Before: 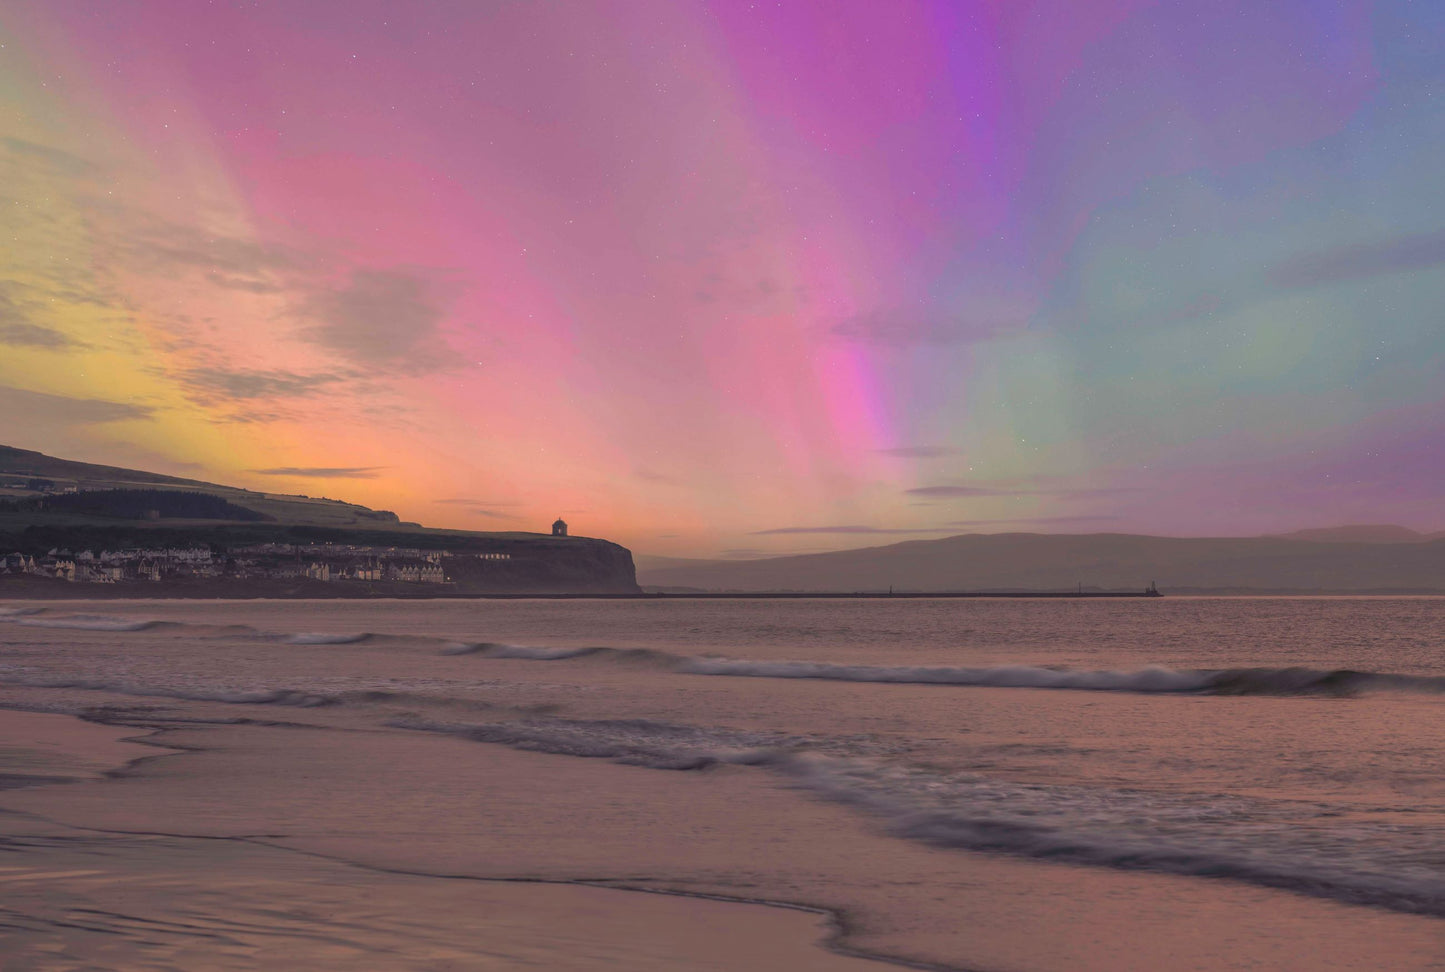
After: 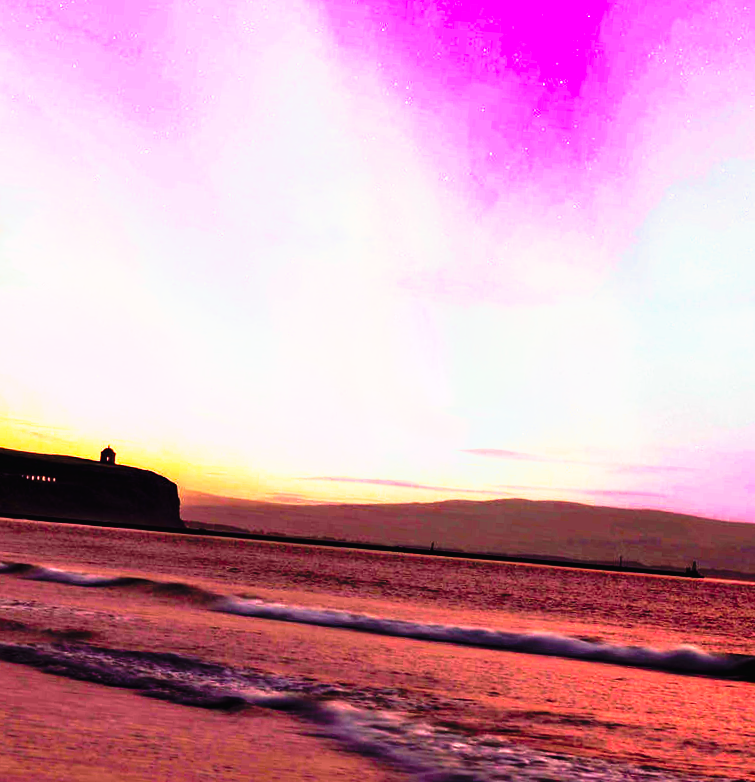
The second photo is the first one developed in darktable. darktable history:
levels: levels [0, 0.499, 1]
crop: left 32.075%, top 10.976%, right 18.355%, bottom 17.596%
tone curve: curves: ch0 [(0, 0) (0.003, 0.005) (0.011, 0.005) (0.025, 0.006) (0.044, 0.008) (0.069, 0.01) (0.1, 0.012) (0.136, 0.015) (0.177, 0.019) (0.224, 0.017) (0.277, 0.015) (0.335, 0.018) (0.399, 0.043) (0.468, 0.118) (0.543, 0.349) (0.623, 0.591) (0.709, 0.88) (0.801, 0.983) (0.898, 0.973) (1, 1)], preserve colors none
exposure: black level correction 0, exposure 1.015 EV, compensate exposure bias true, compensate highlight preservation false
rotate and perspective: rotation 5.12°, automatic cropping off
